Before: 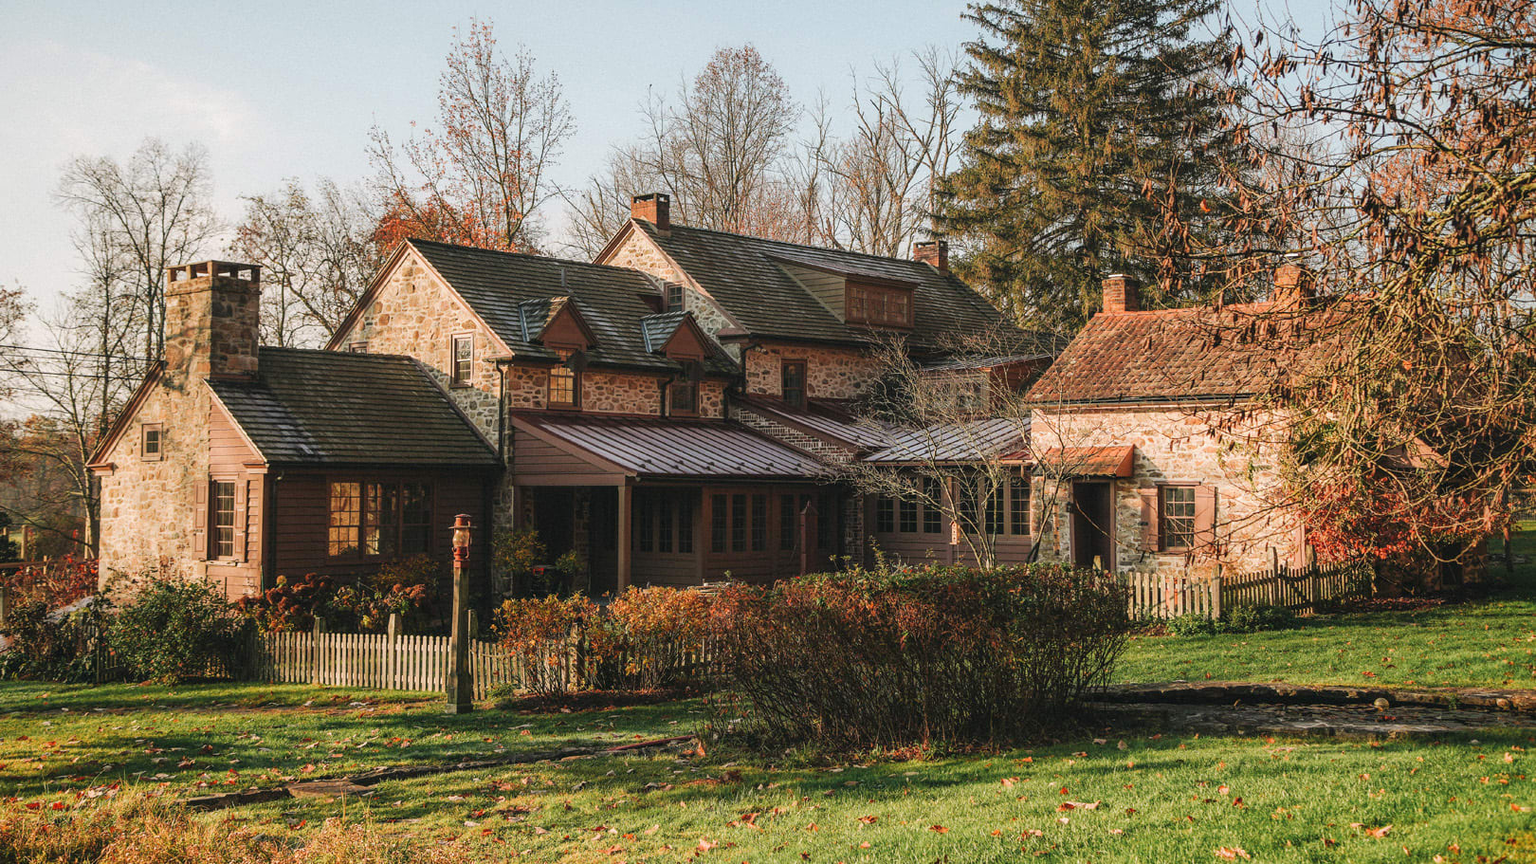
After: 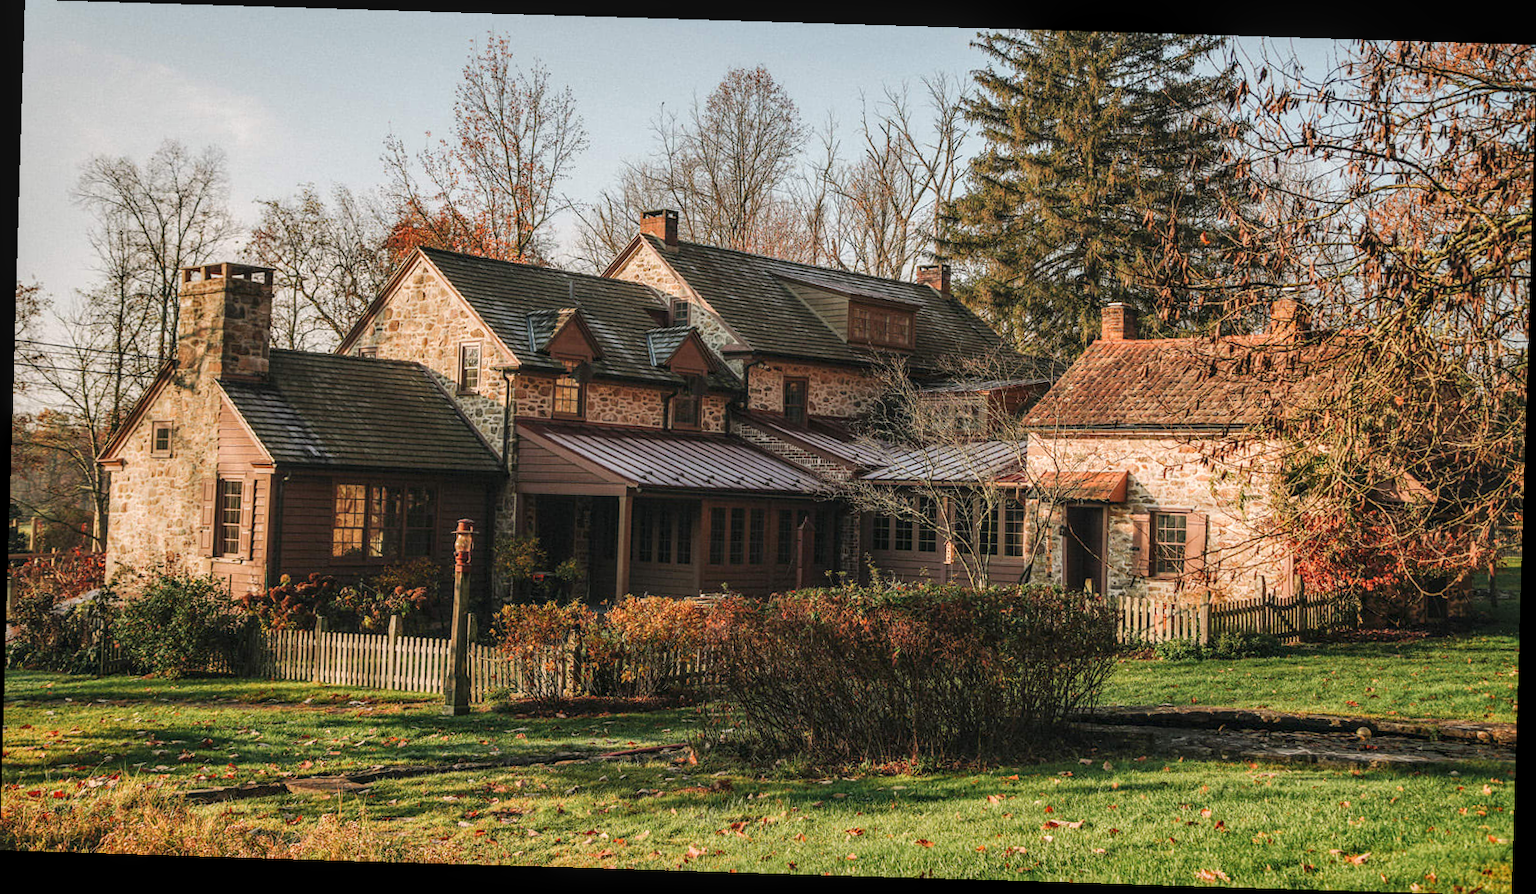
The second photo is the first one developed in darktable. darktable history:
local contrast: on, module defaults
rotate and perspective: rotation 1.72°, automatic cropping off
